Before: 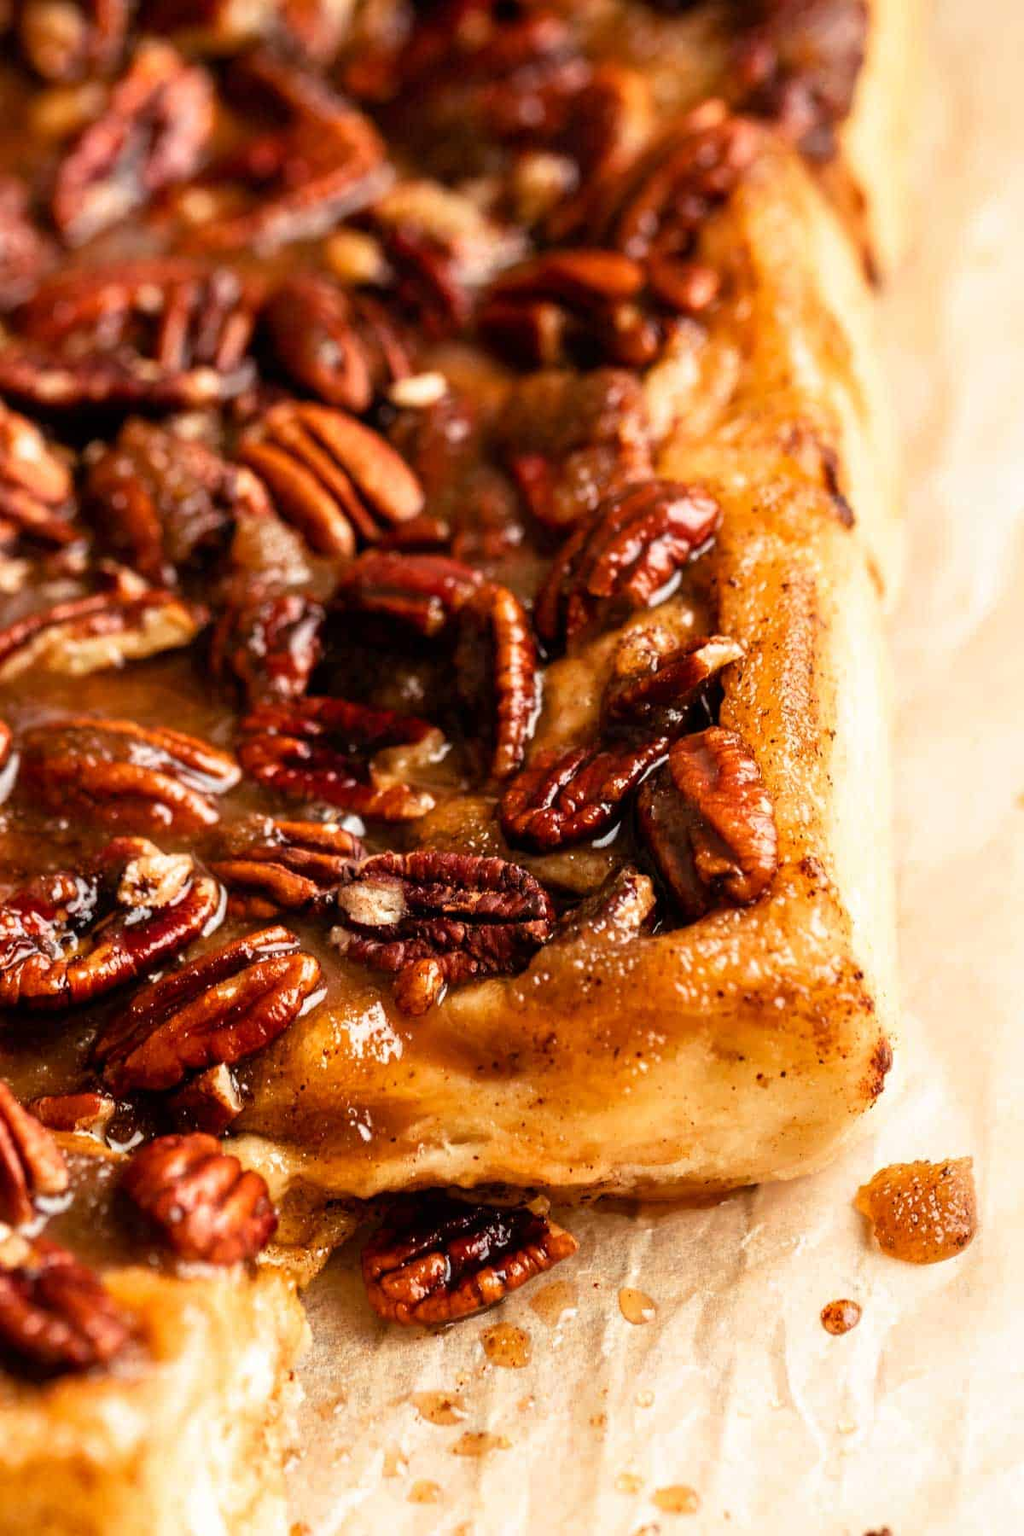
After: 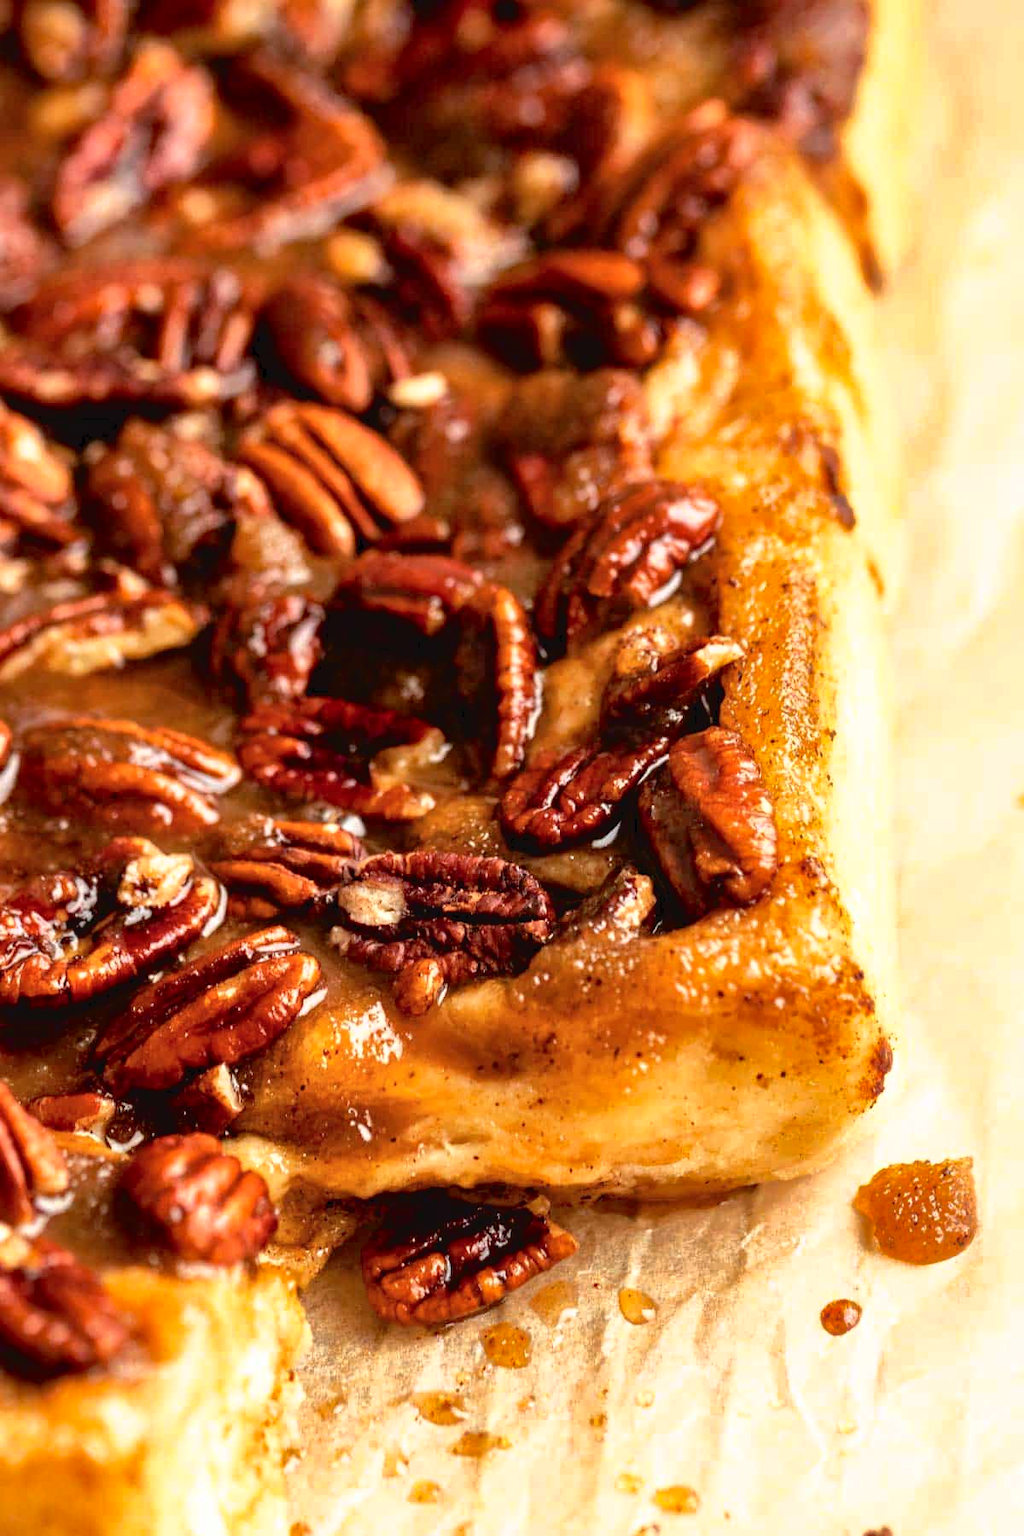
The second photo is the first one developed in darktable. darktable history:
tone curve: curves: ch0 [(0, 0) (0.003, 0.025) (0.011, 0.025) (0.025, 0.029) (0.044, 0.035) (0.069, 0.053) (0.1, 0.083) (0.136, 0.118) (0.177, 0.163) (0.224, 0.22) (0.277, 0.295) (0.335, 0.371) (0.399, 0.444) (0.468, 0.524) (0.543, 0.618) (0.623, 0.702) (0.709, 0.79) (0.801, 0.89) (0.898, 0.973) (1, 1)], color space Lab, independent channels, preserve colors none
haze removal: compatibility mode true, adaptive false
shadows and highlights: on, module defaults
